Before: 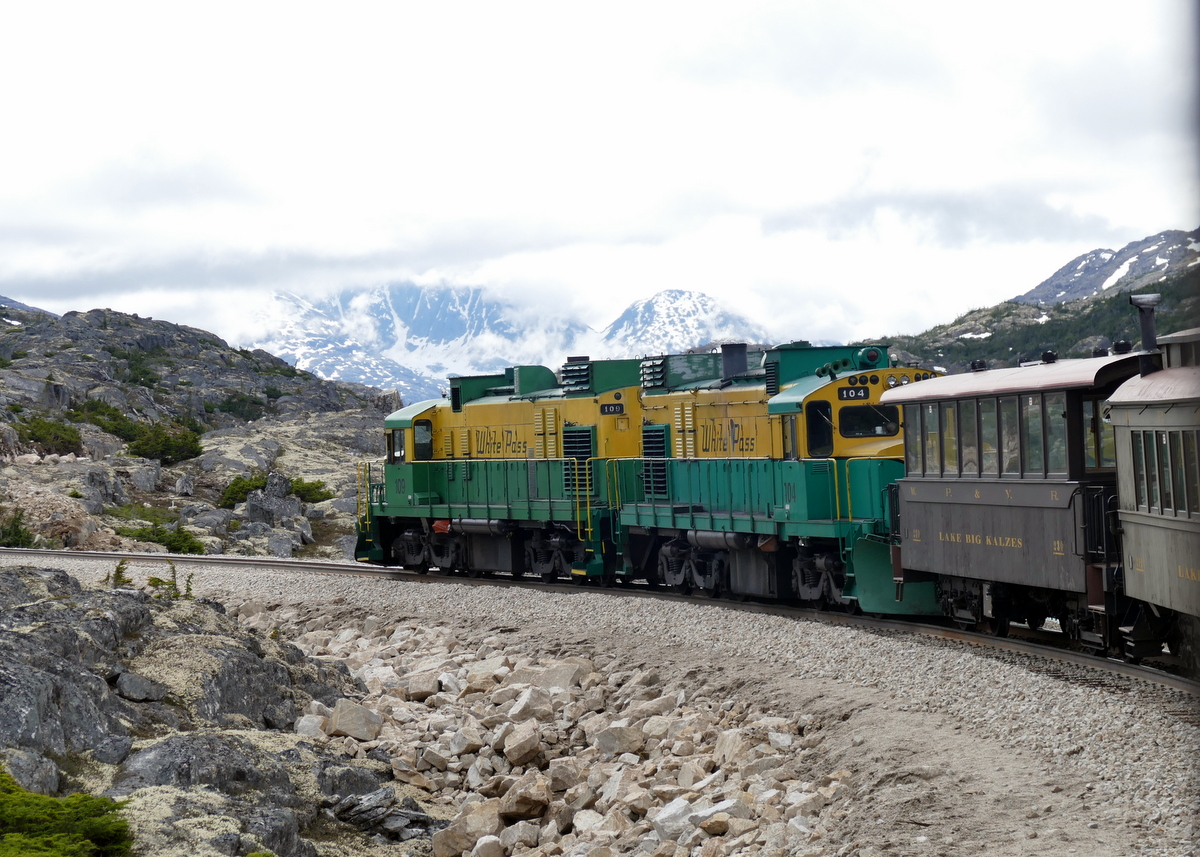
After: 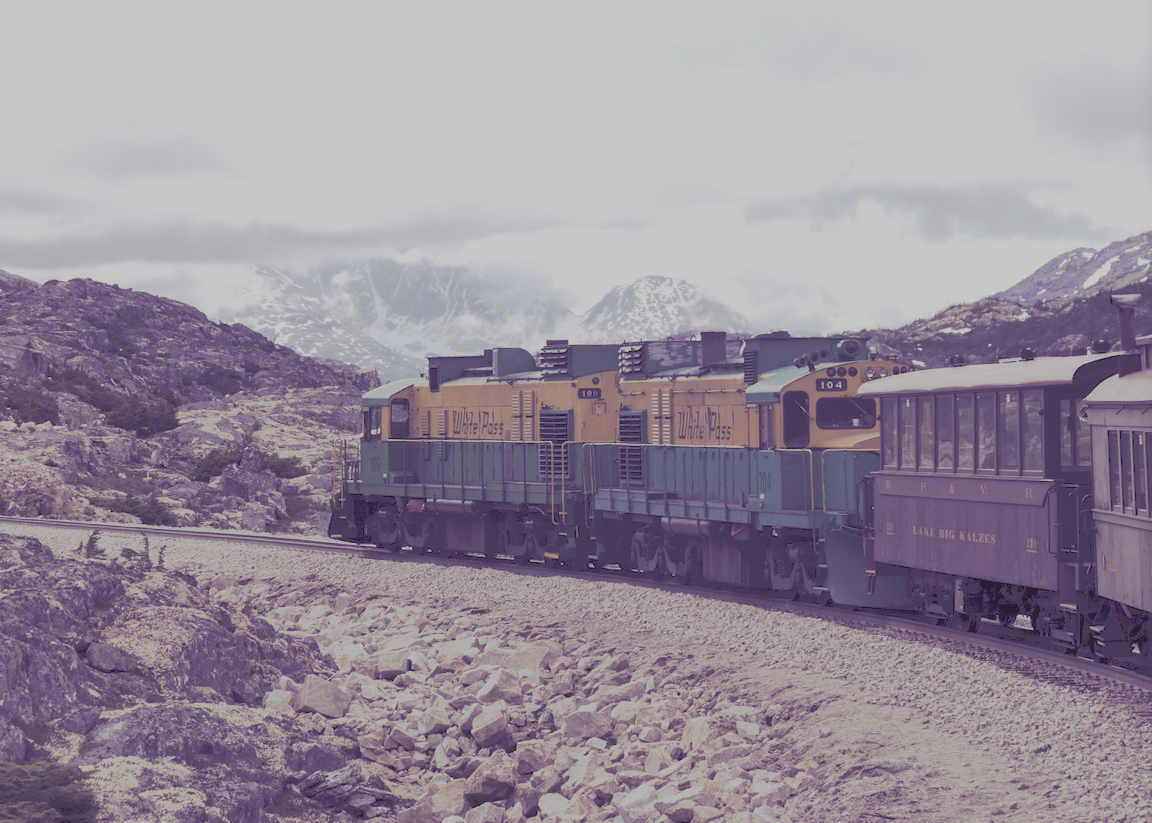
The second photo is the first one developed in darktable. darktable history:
sigmoid: contrast 1.8
crop and rotate: angle -1.69°
split-toning: shadows › hue 255.6°, shadows › saturation 0.66, highlights › hue 43.2°, highlights › saturation 0.68, balance -50.1
local contrast: detail 110%
contrast brightness saturation: saturation -0.05
tone curve: curves: ch0 [(0, 0) (0.003, 0.322) (0.011, 0.327) (0.025, 0.345) (0.044, 0.365) (0.069, 0.378) (0.1, 0.391) (0.136, 0.403) (0.177, 0.412) (0.224, 0.429) (0.277, 0.448) (0.335, 0.474) (0.399, 0.503) (0.468, 0.537) (0.543, 0.57) (0.623, 0.61) (0.709, 0.653) (0.801, 0.699) (0.898, 0.75) (1, 1)], preserve colors none
rgb levels: mode RGB, independent channels, levels [[0, 0.474, 1], [0, 0.5, 1], [0, 0.5, 1]]
